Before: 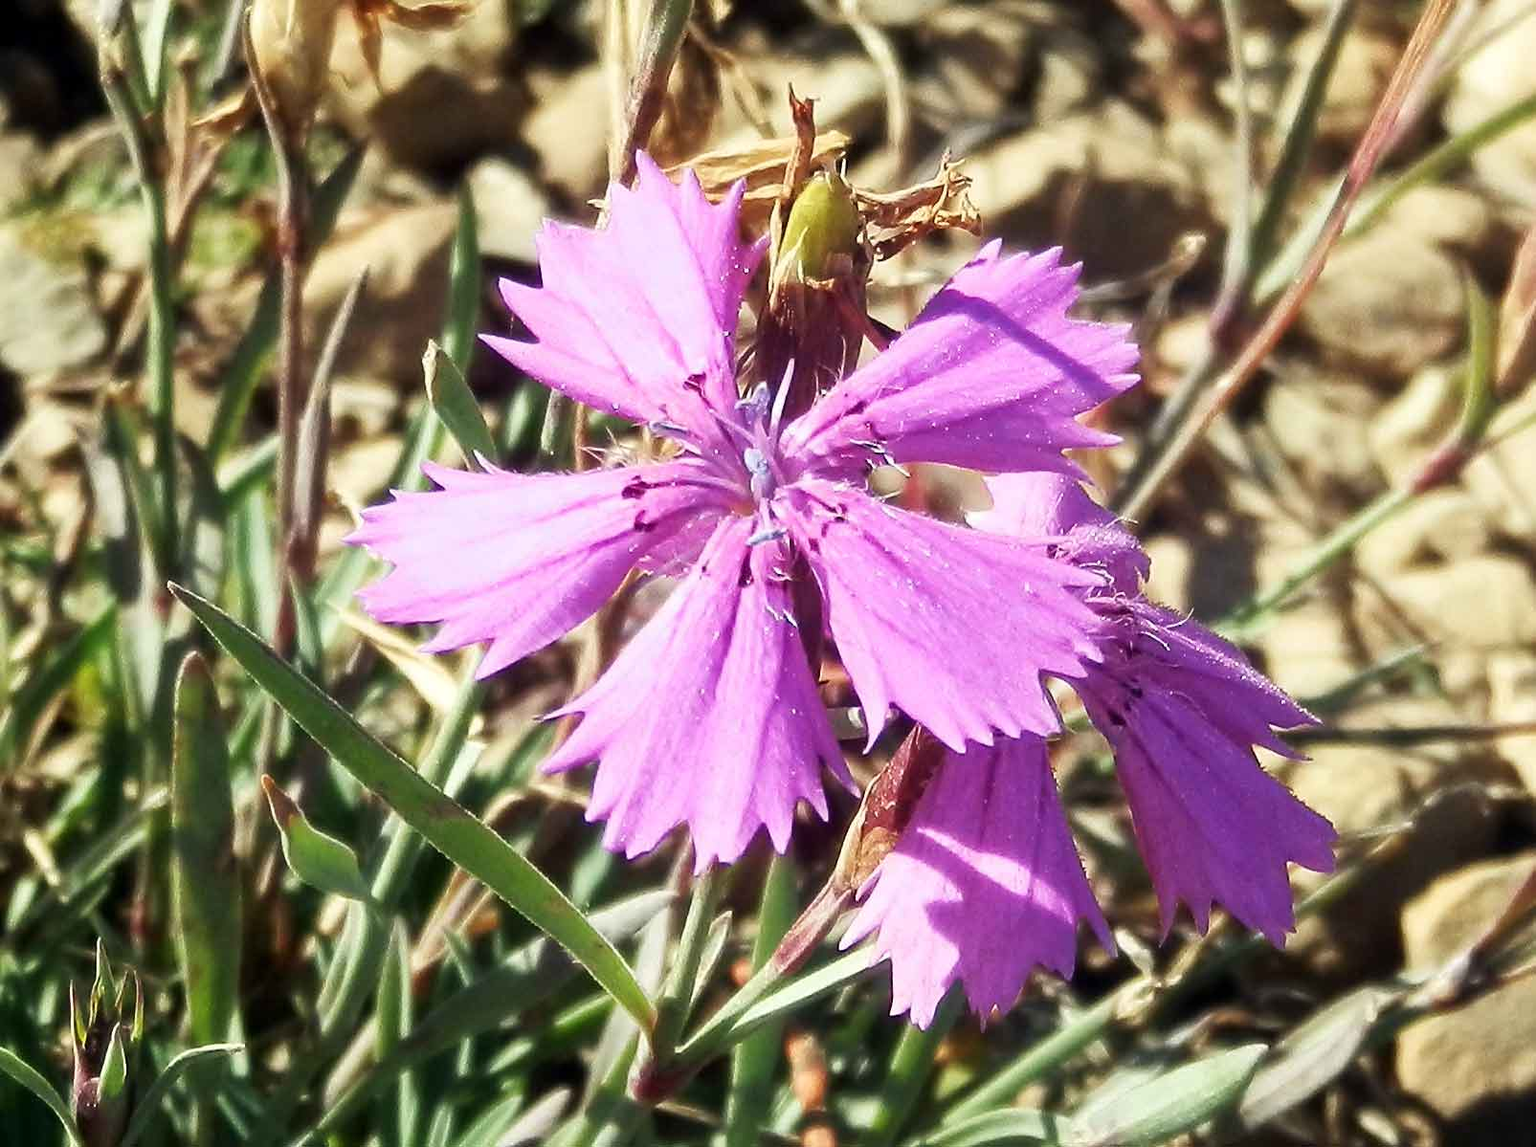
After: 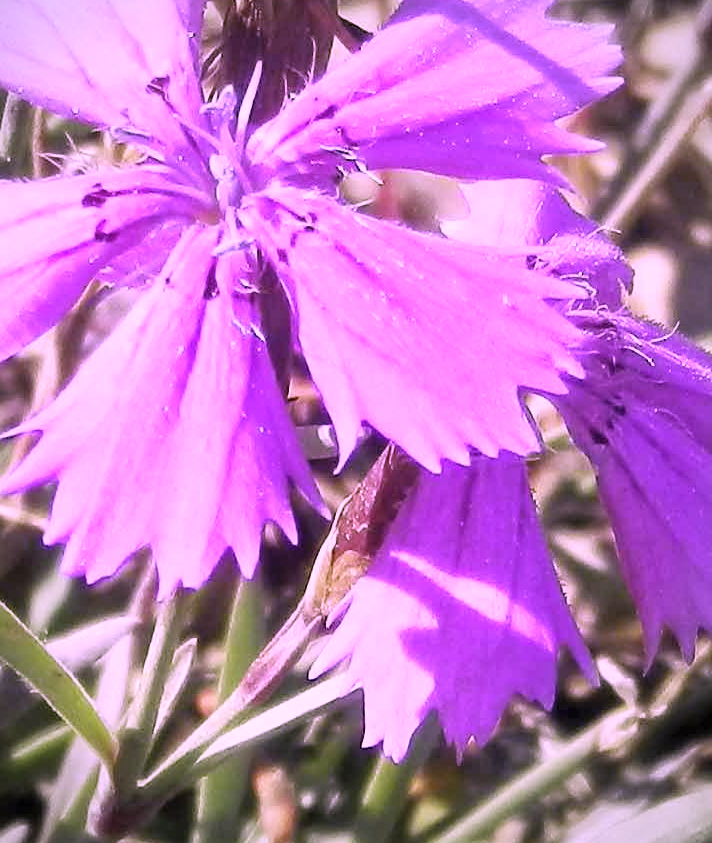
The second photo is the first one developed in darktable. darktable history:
white balance: red 0.766, blue 1.537
crop: left 35.432%, top 26.233%, right 20.145%, bottom 3.432%
vignetting: fall-off radius 60.92%
color correction: highlights a* 40, highlights b* 40, saturation 0.69
contrast brightness saturation: contrast 0.07, brightness 0.18, saturation 0.4
